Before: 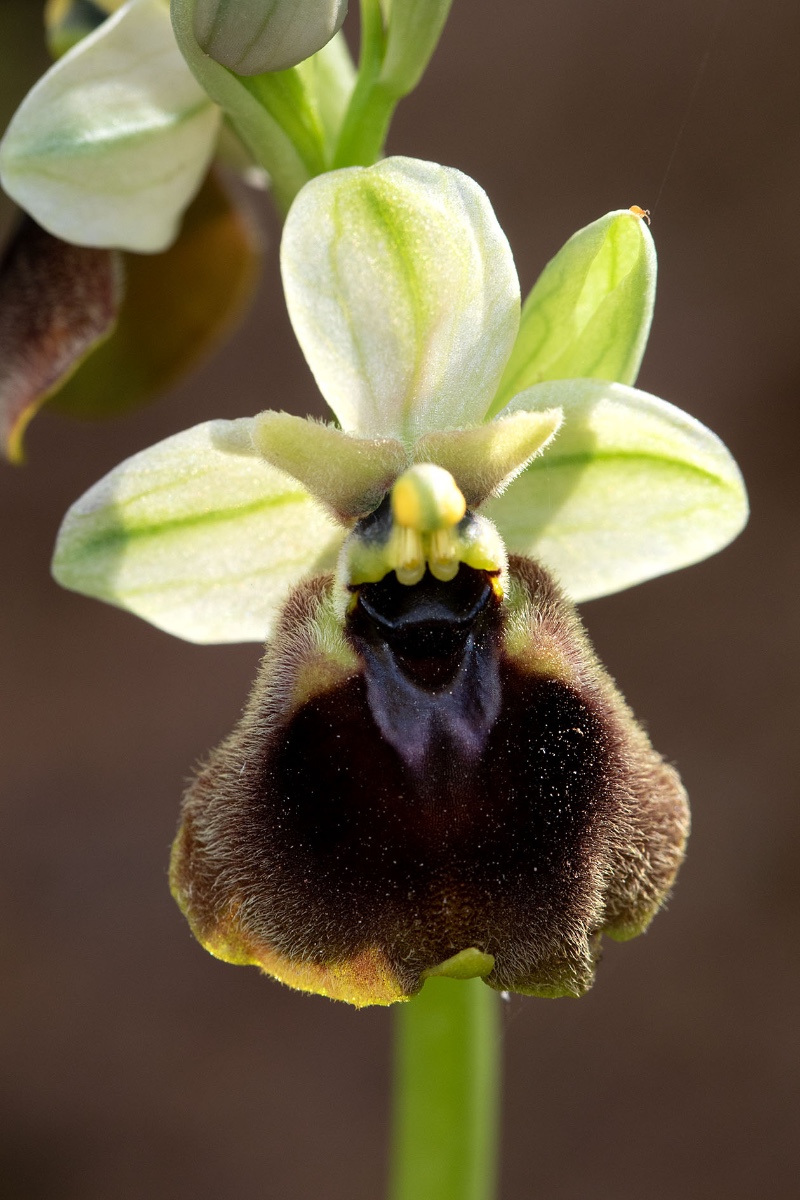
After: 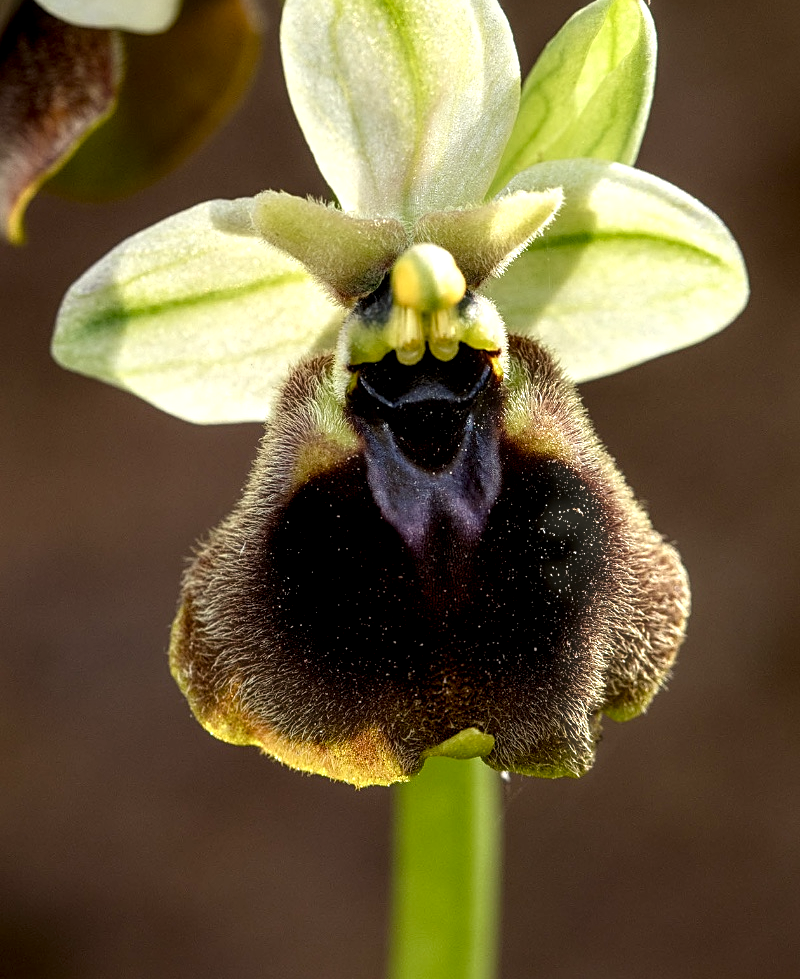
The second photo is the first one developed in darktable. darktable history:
local contrast: highlights 60%, shadows 61%, detail 160%
crop and rotate: top 18.363%
haze removal: strength -0.091, compatibility mode true, adaptive false
tone equalizer: on, module defaults
sharpen: radius 2.48, amount 0.337
color correction: highlights a* -2.69, highlights b* 2.37
color balance rgb: shadows lift › chroma 2.035%, shadows lift › hue 216.63°, power › luminance -3.777%, power › chroma 0.575%, power › hue 37.98°, highlights gain › chroma 1.081%, highlights gain › hue 68°, perceptual saturation grading › global saturation 20%, perceptual saturation grading › highlights -24.774%, perceptual saturation grading › shadows 25.452%
